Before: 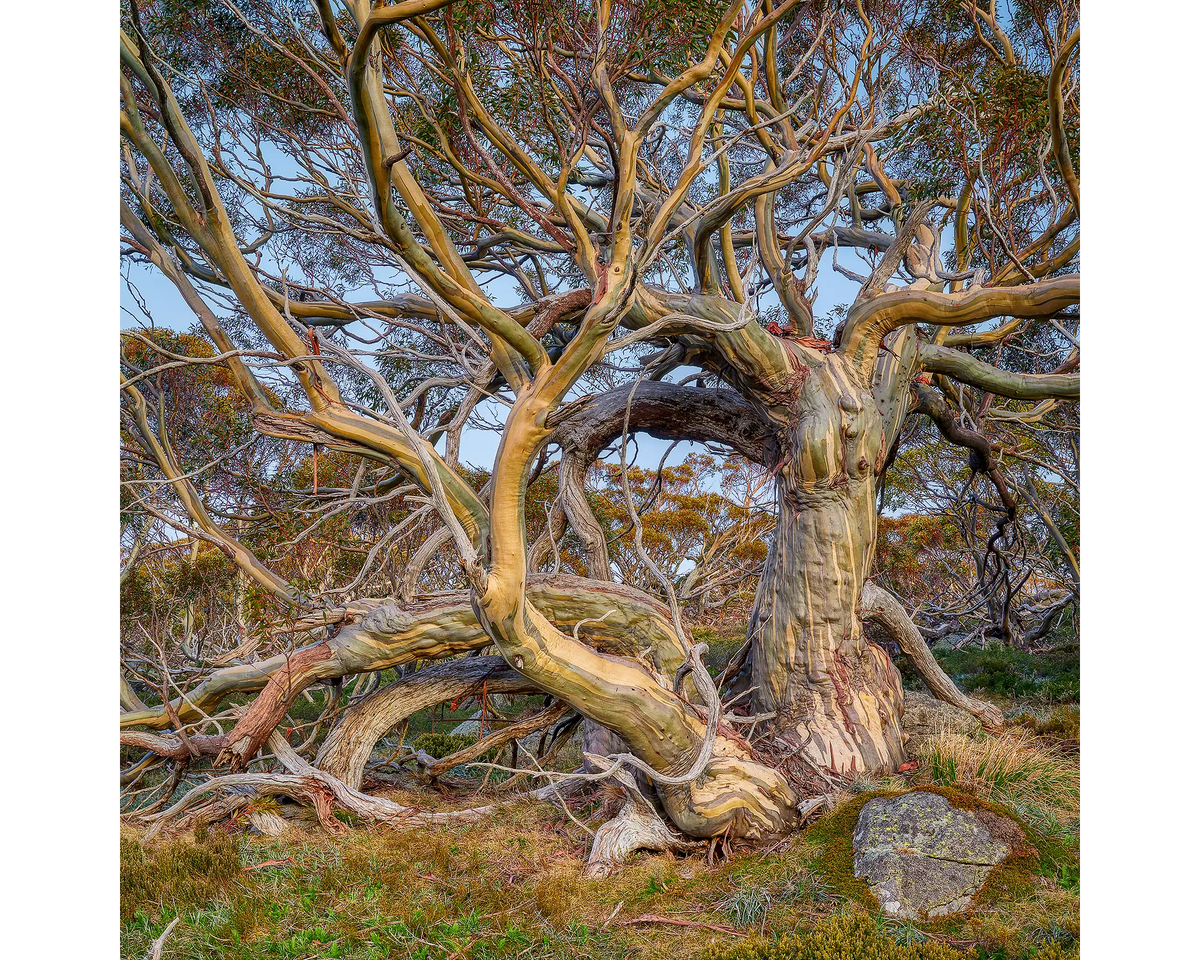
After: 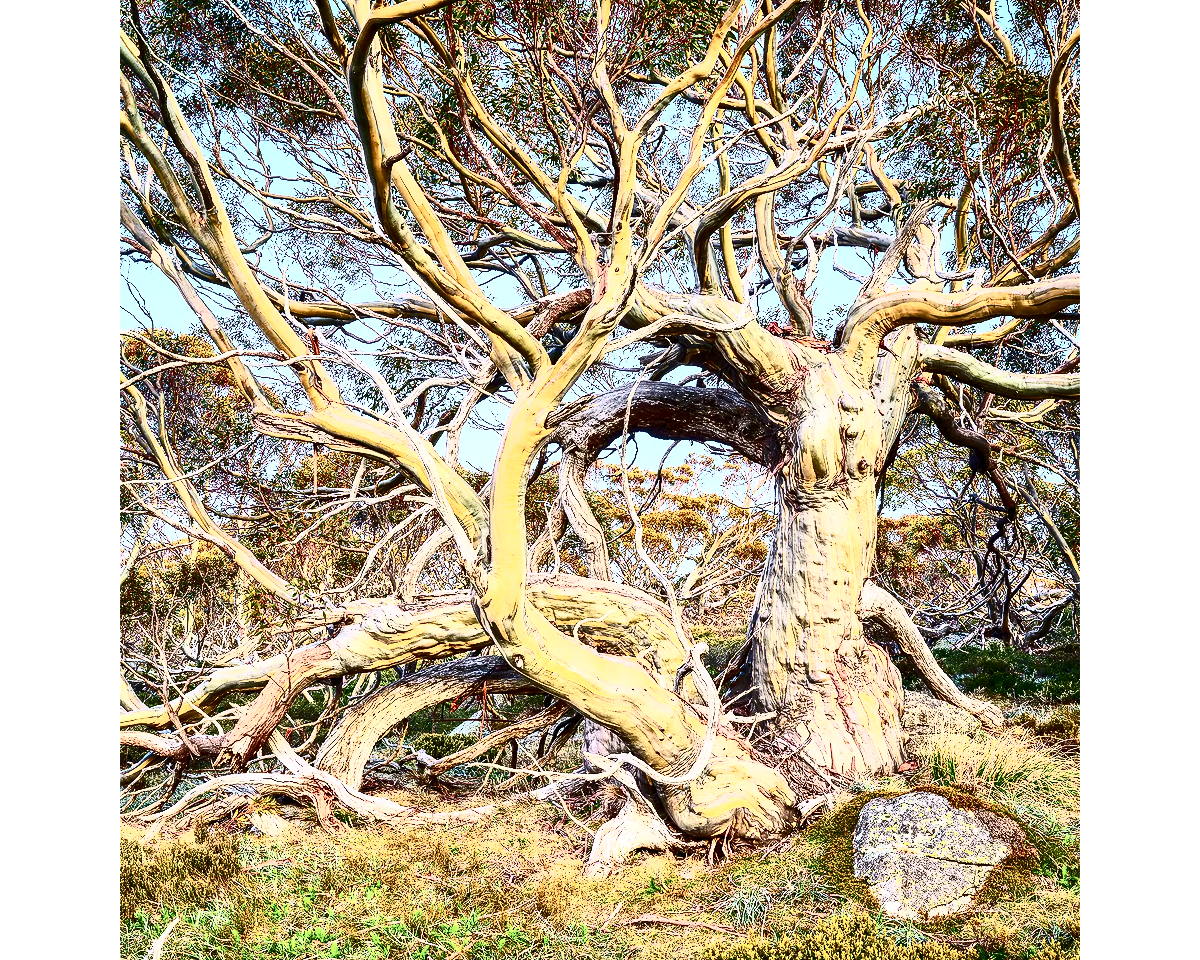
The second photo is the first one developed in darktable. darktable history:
exposure: exposure 0.781 EV, compensate highlight preservation false
contrast brightness saturation: contrast 0.93, brightness 0.2
